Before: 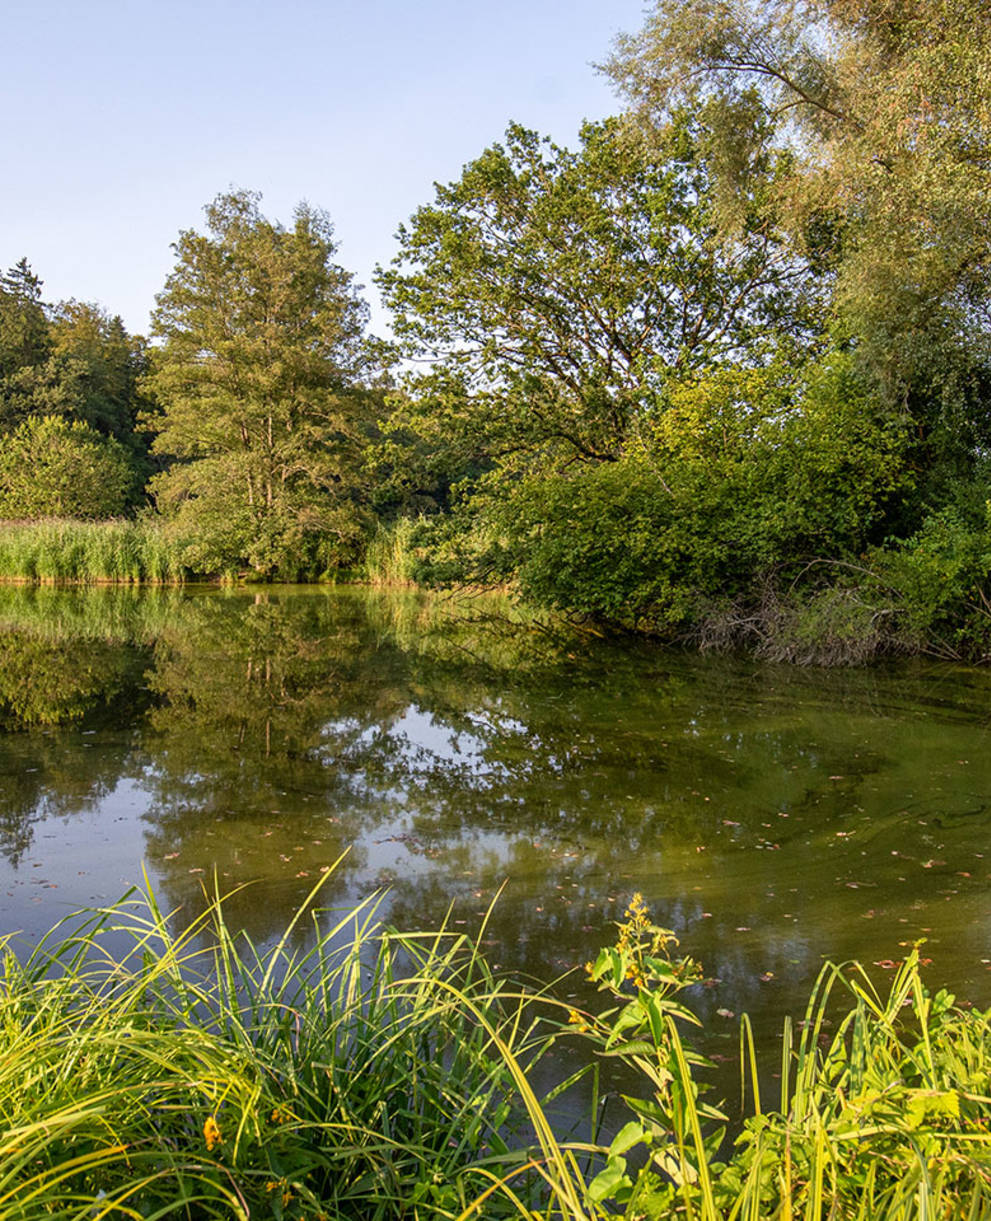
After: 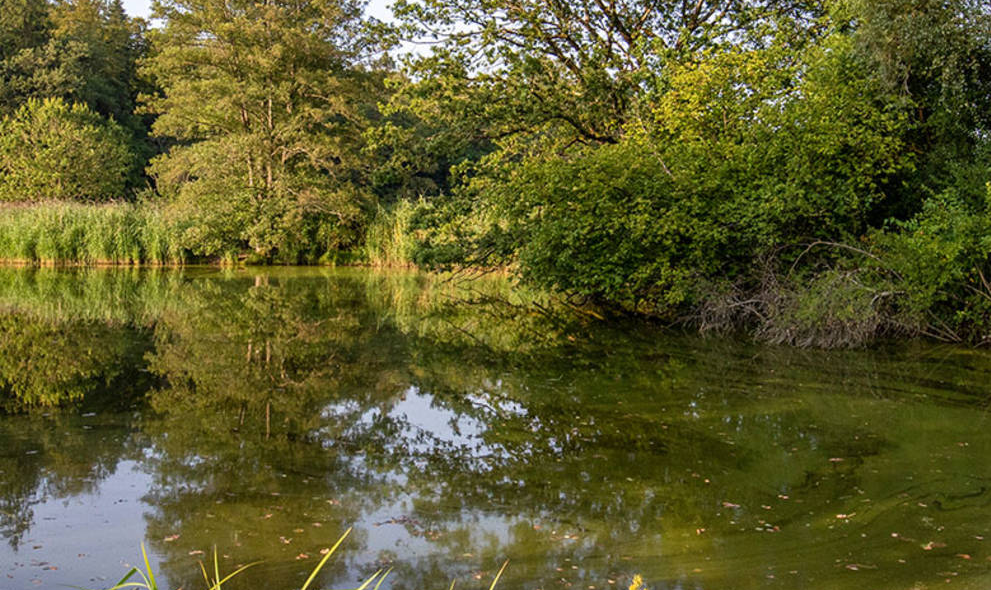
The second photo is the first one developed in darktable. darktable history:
crop and rotate: top 26.056%, bottom 25.543%
white balance: emerald 1
